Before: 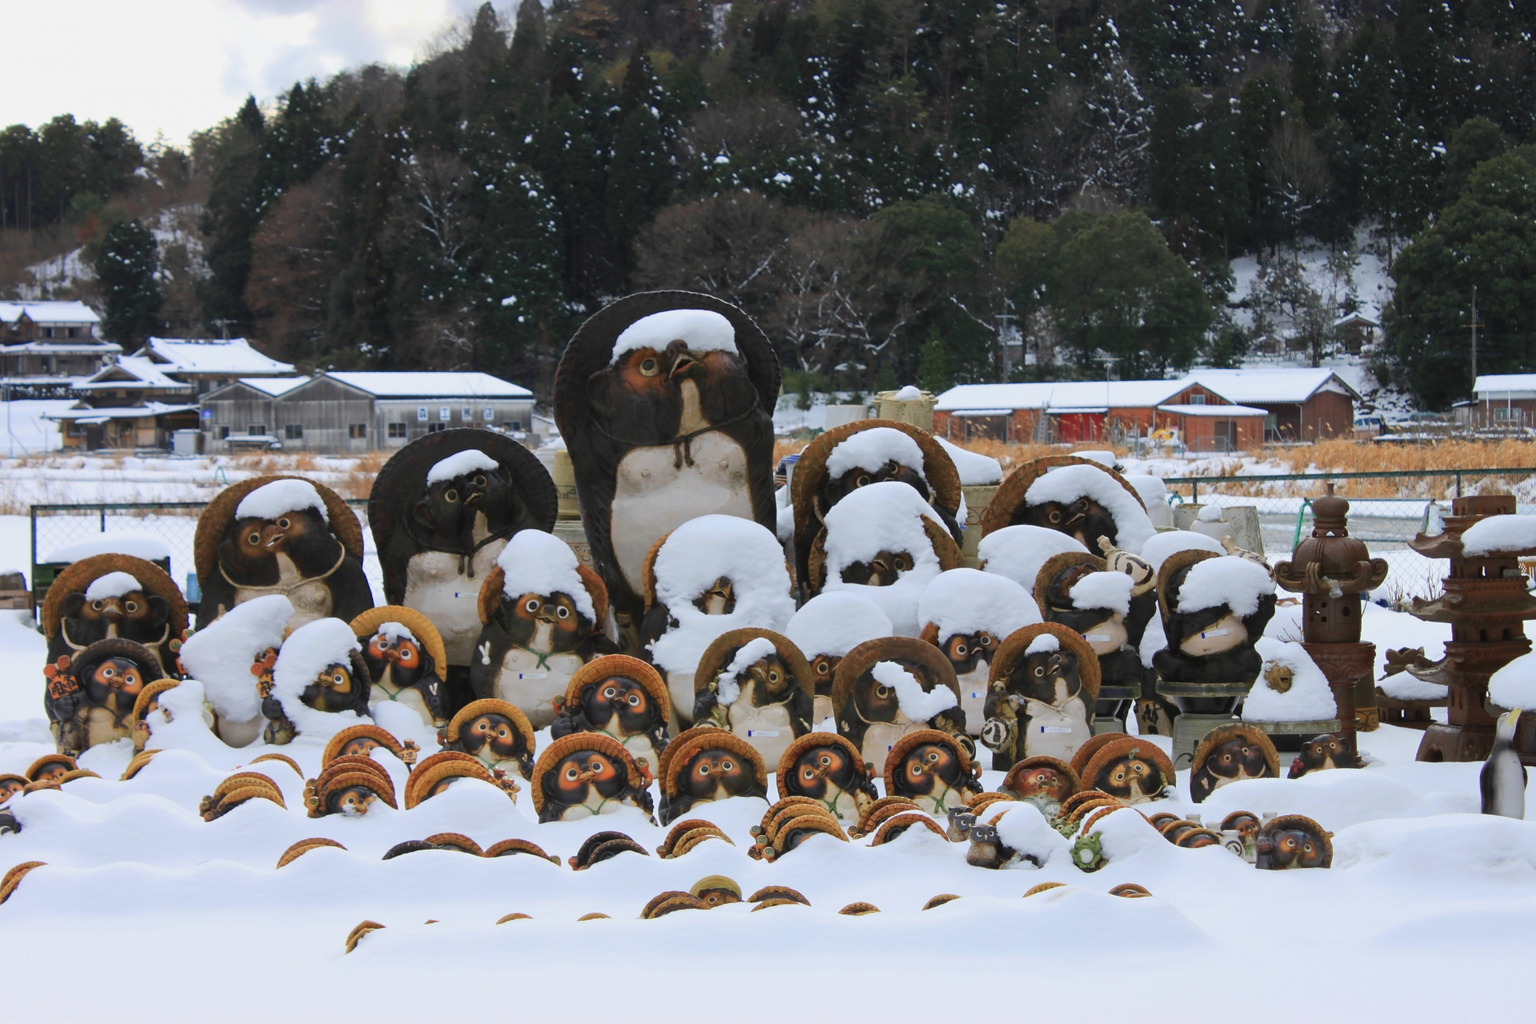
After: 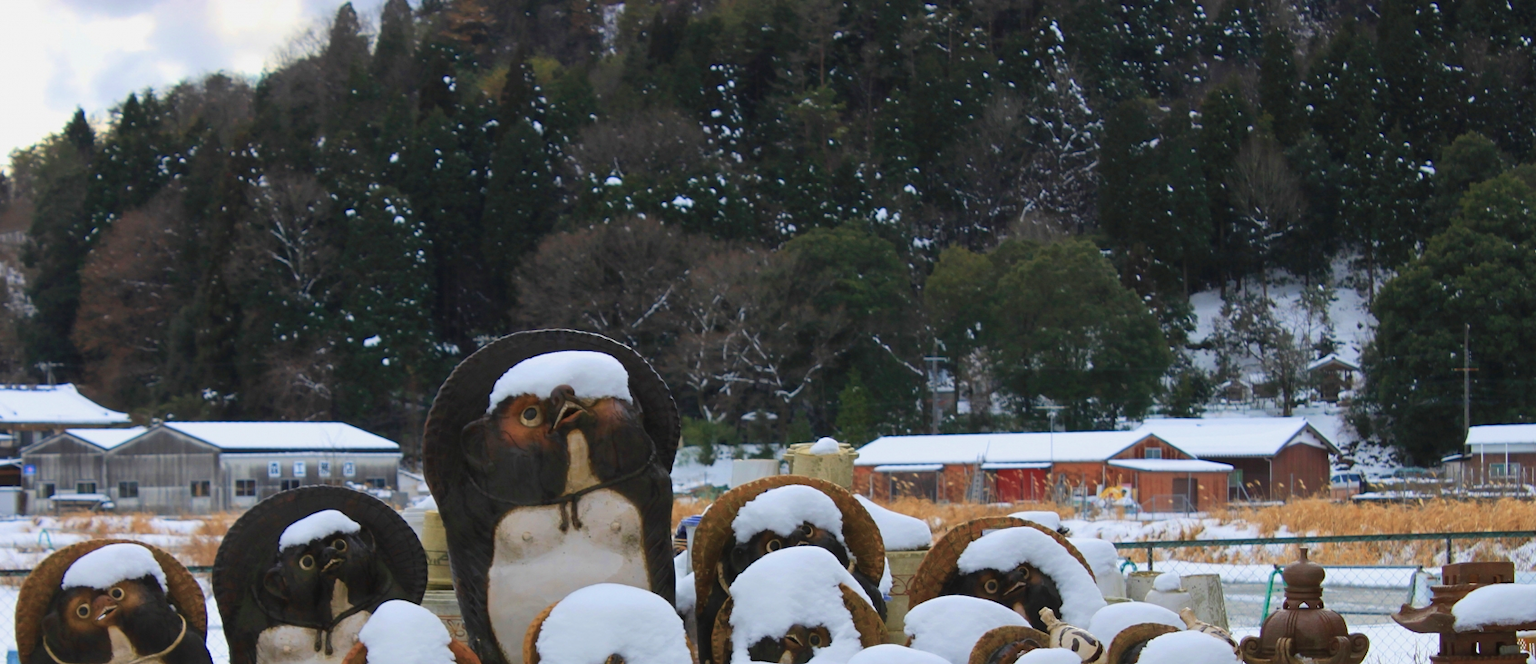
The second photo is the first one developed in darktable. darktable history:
velvia: on, module defaults
crop and rotate: left 11.812%, bottom 42.776%
